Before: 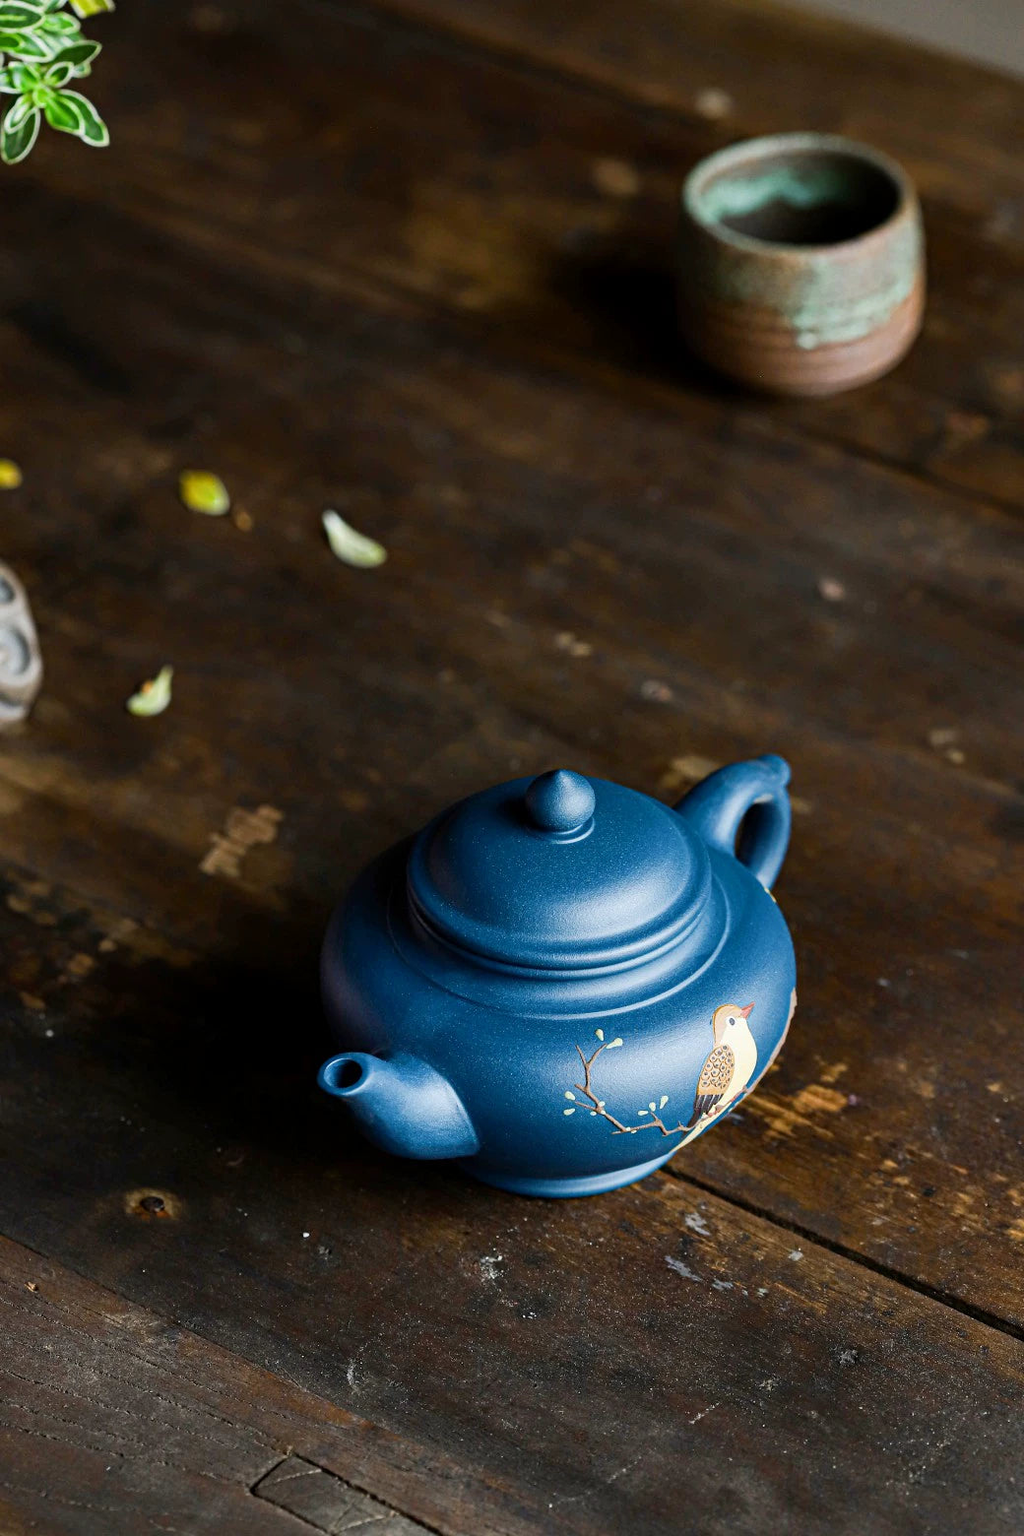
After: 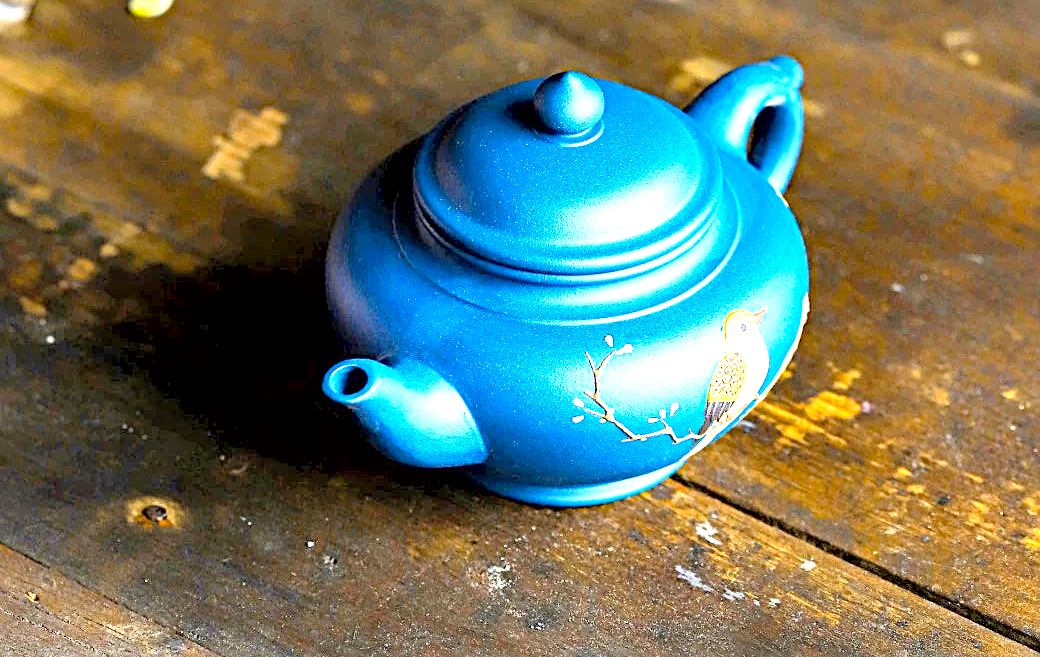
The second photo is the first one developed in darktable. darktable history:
crop: top 45.551%, bottom 12.262%
color contrast: green-magenta contrast 0.85, blue-yellow contrast 1.25, unbound 0
contrast brightness saturation: contrast 0.1, brightness 0.3, saturation 0.14
sharpen: on, module defaults
exposure: black level correction 0.001, exposure 1.84 EV, compensate highlight preservation false
haze removal: compatibility mode true, adaptive false
tone equalizer: on, module defaults
